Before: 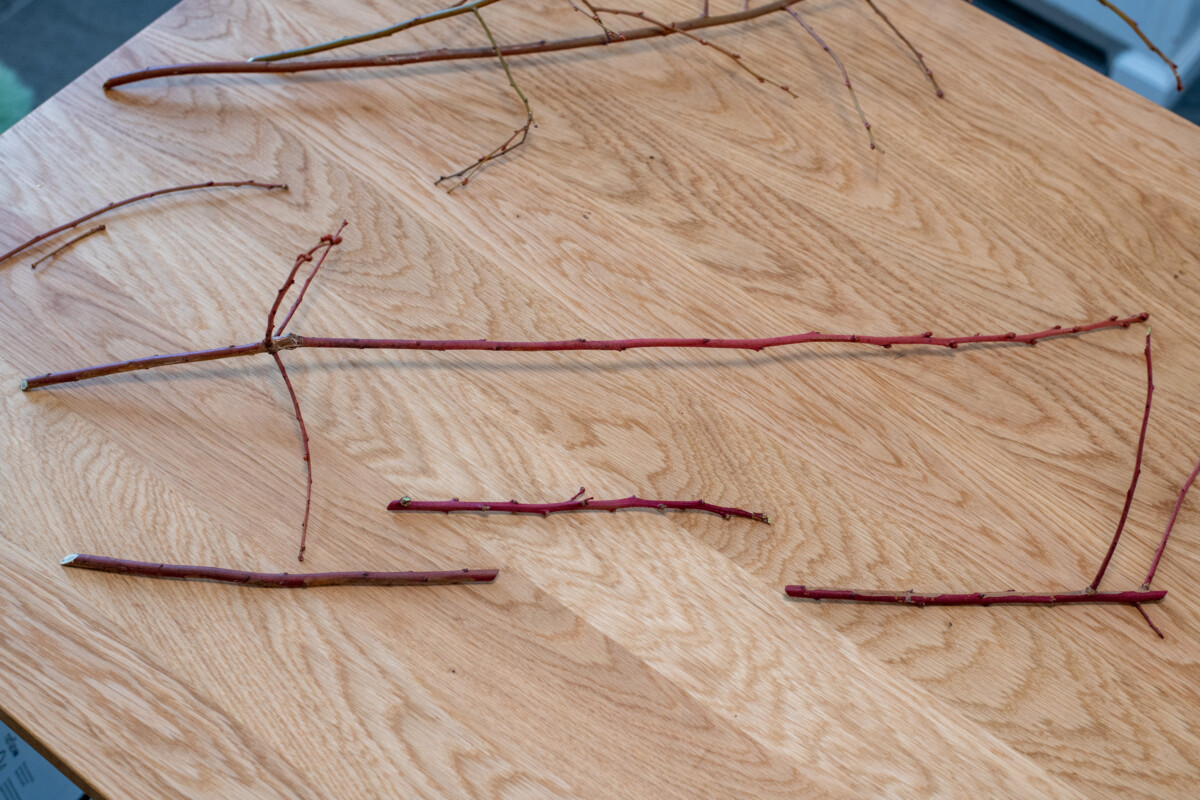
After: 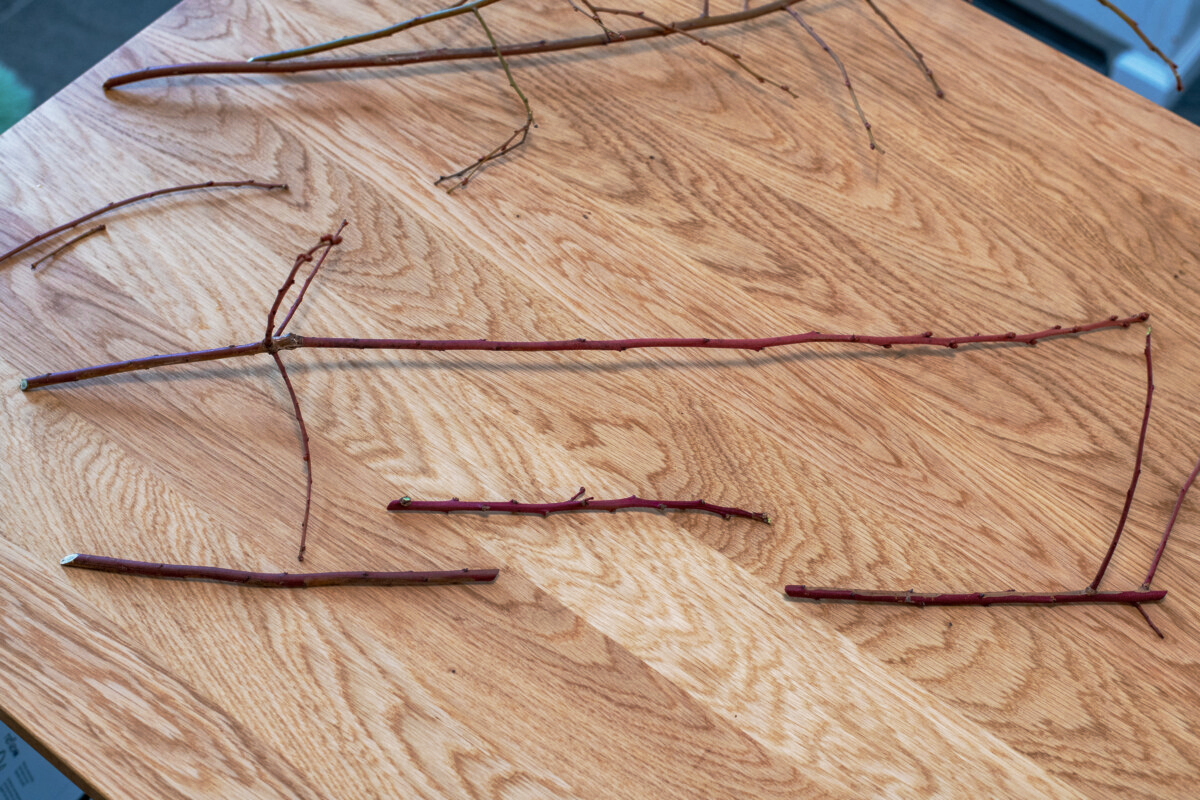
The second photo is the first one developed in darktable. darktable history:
shadows and highlights: radius 135.33, soften with gaussian
color zones: curves: ch1 [(0.077, 0.436) (0.25, 0.5) (0.75, 0.5)]
exposure: compensate exposure bias true, compensate highlight preservation false
base curve: curves: ch0 [(0, 0) (0.257, 0.25) (0.482, 0.586) (0.757, 0.871) (1, 1)], preserve colors none
